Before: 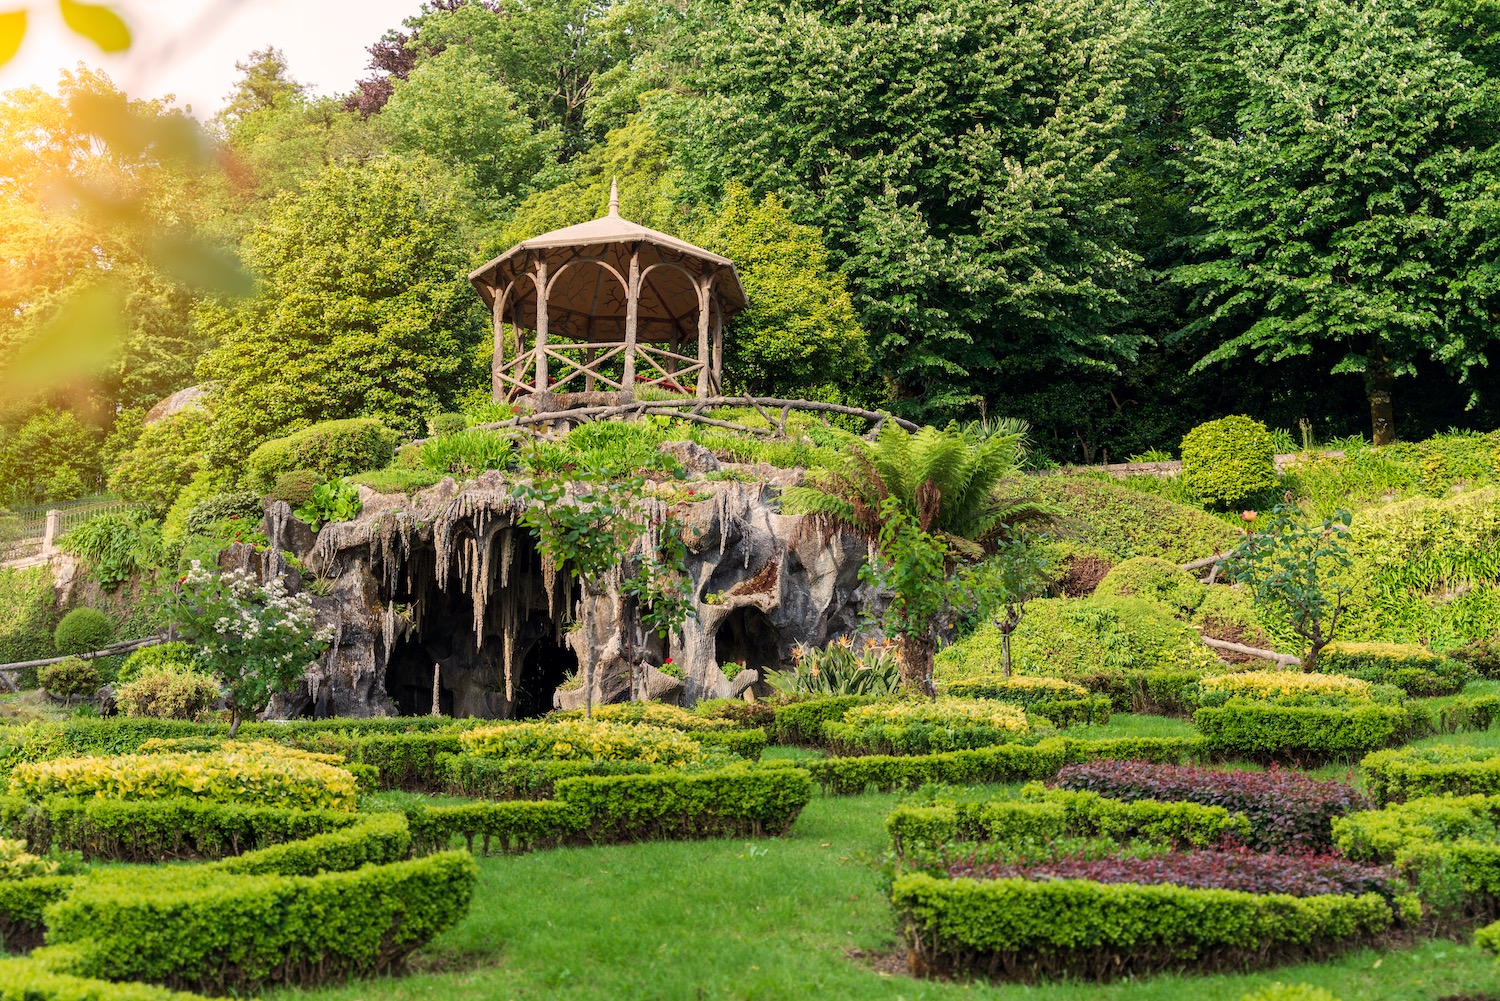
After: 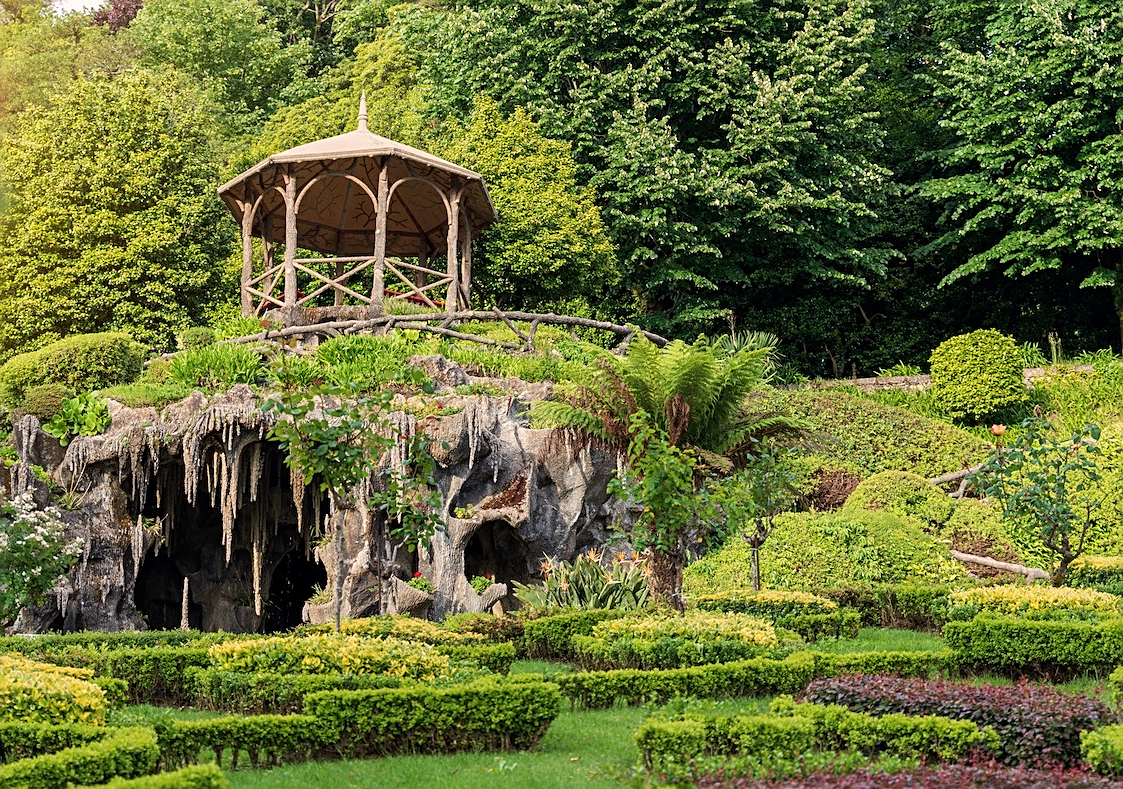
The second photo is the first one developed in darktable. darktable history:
contrast brightness saturation: saturation -0.05
crop: left 16.768%, top 8.653%, right 8.362%, bottom 12.485%
sharpen: on, module defaults
